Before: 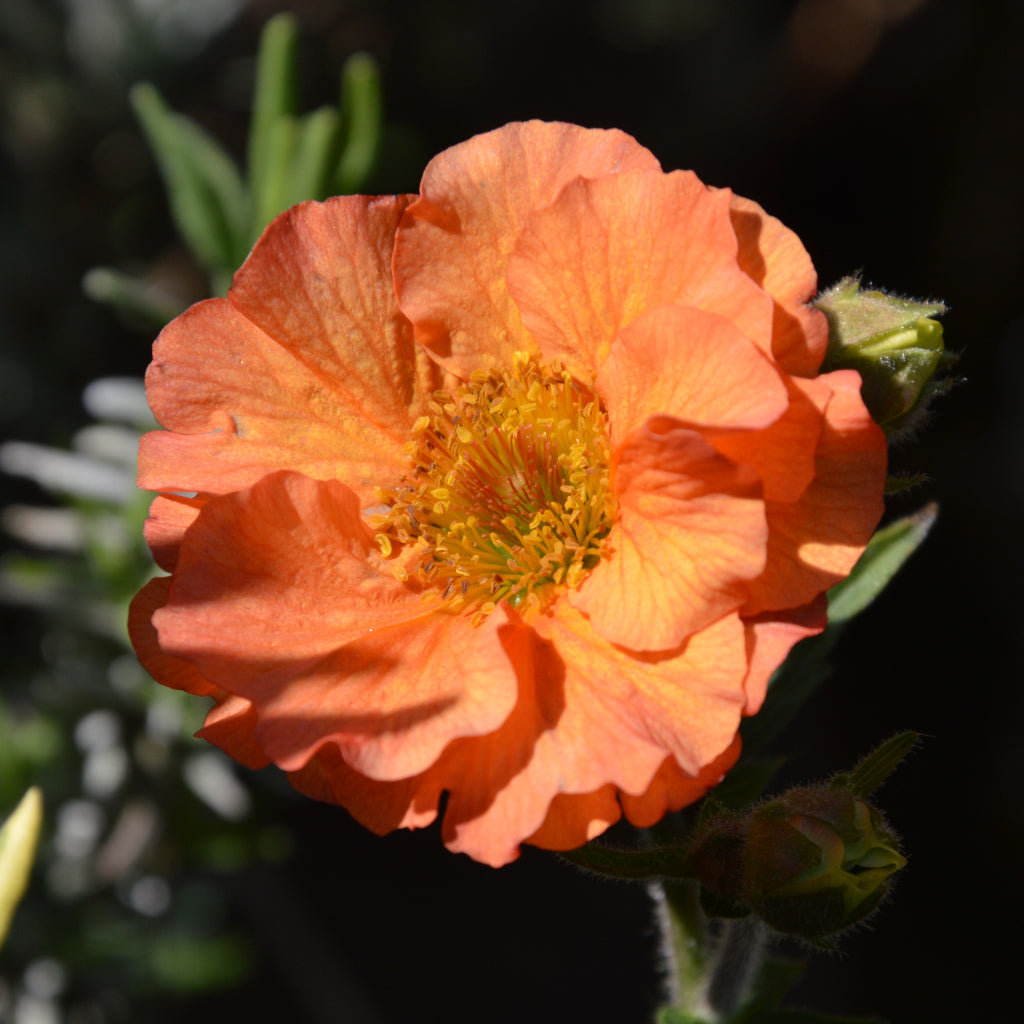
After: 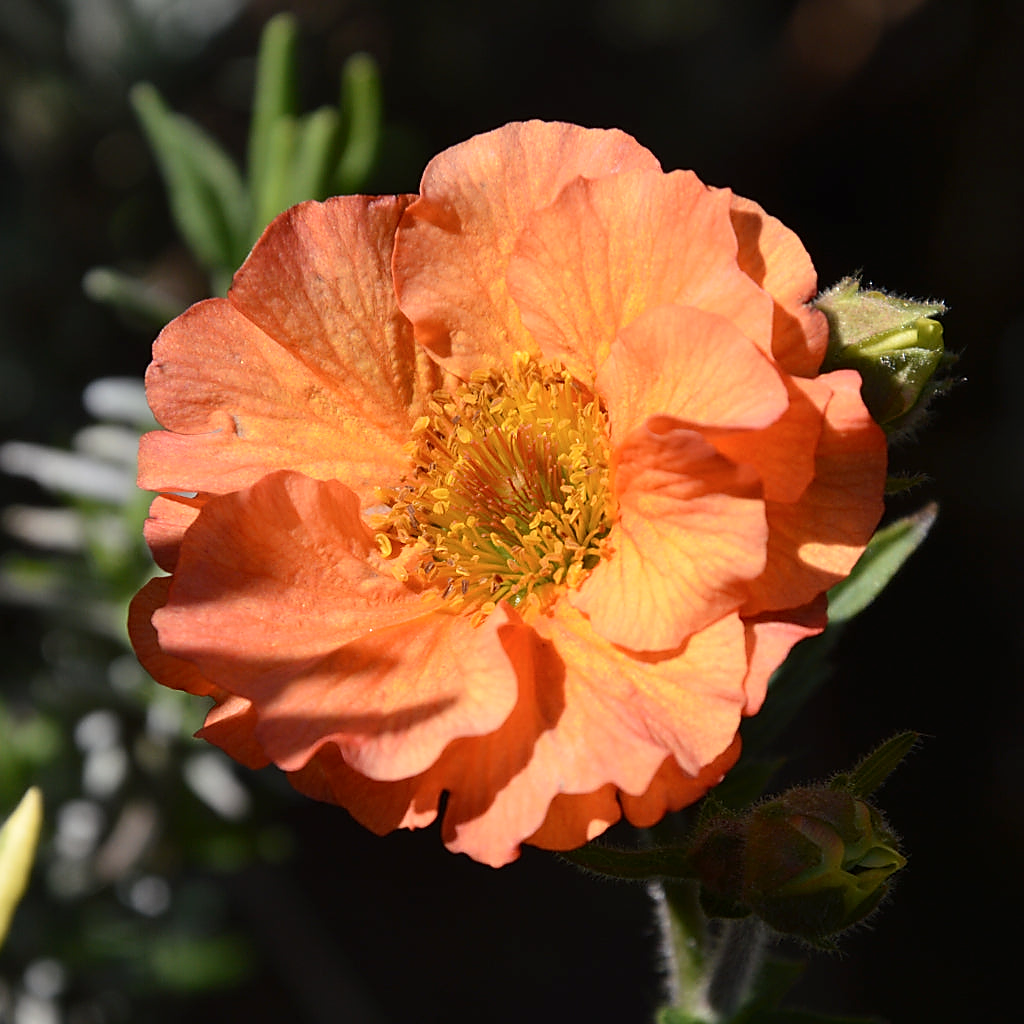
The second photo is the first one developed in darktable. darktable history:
contrast brightness saturation: contrast 0.148, brightness 0.053
sharpen: radius 1.354, amount 1.26, threshold 0.611
